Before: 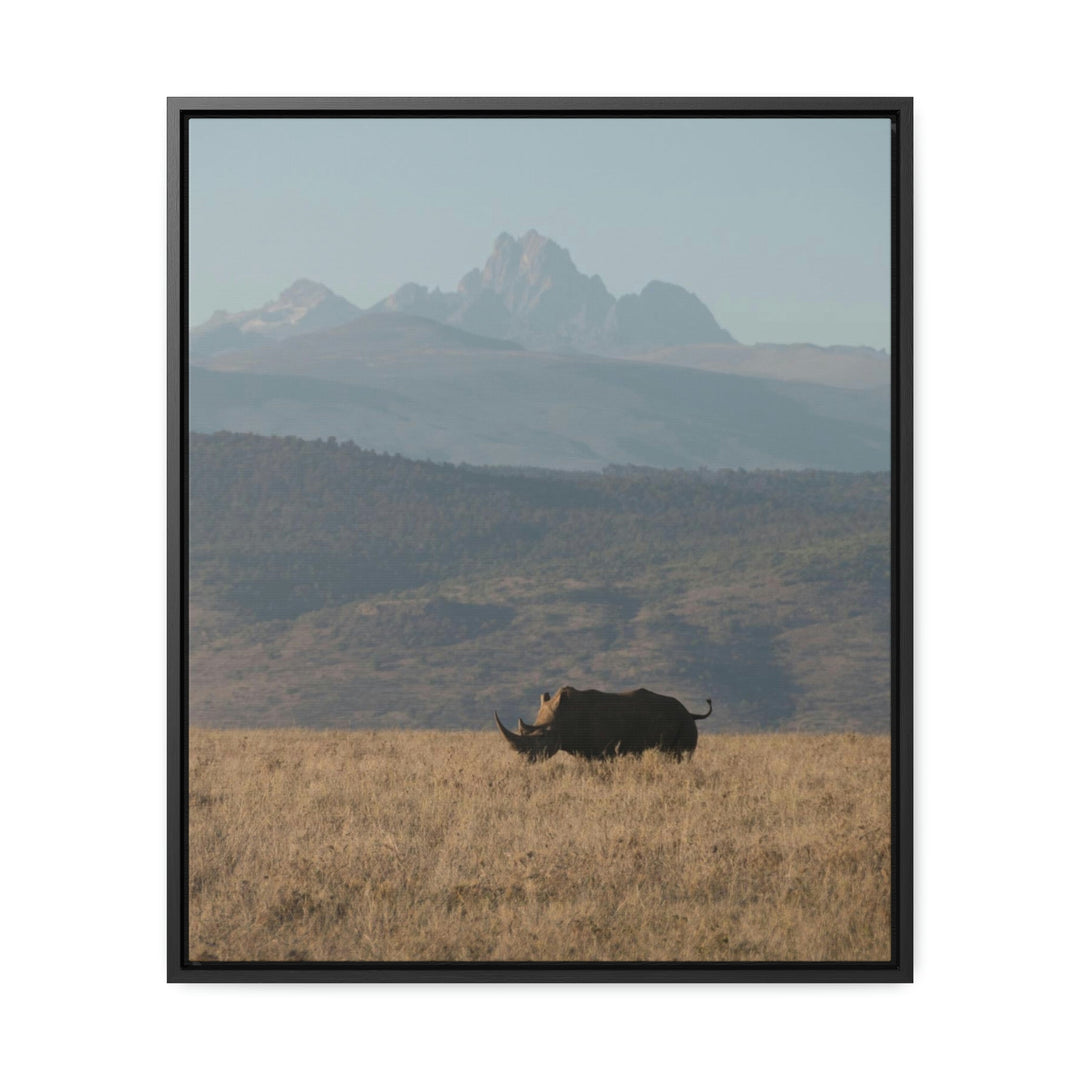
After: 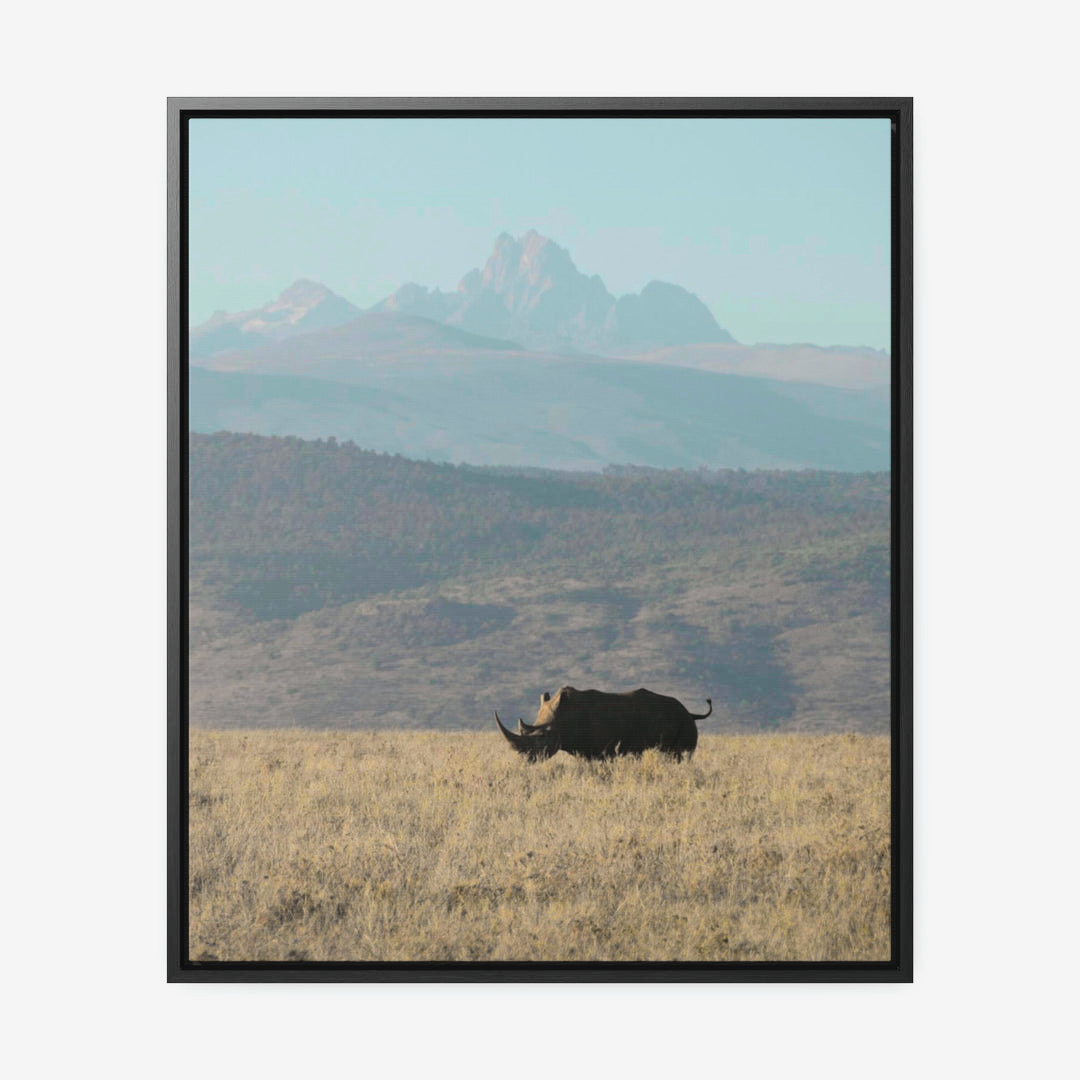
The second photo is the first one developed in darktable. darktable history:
tone curve: curves: ch0 [(0, 0.037) (0.045, 0.055) (0.155, 0.138) (0.29, 0.325) (0.428, 0.513) (0.604, 0.71) (0.824, 0.882) (1, 0.965)]; ch1 [(0, 0) (0.339, 0.334) (0.445, 0.419) (0.476, 0.454) (0.498, 0.498) (0.53, 0.515) (0.557, 0.556) (0.609, 0.649) (0.716, 0.746) (1, 1)]; ch2 [(0, 0) (0.327, 0.318) (0.417, 0.426) (0.46, 0.453) (0.502, 0.5) (0.526, 0.52) (0.554, 0.541) (0.626, 0.65) (0.749, 0.746) (1, 1)], color space Lab, independent channels, preserve colors none
